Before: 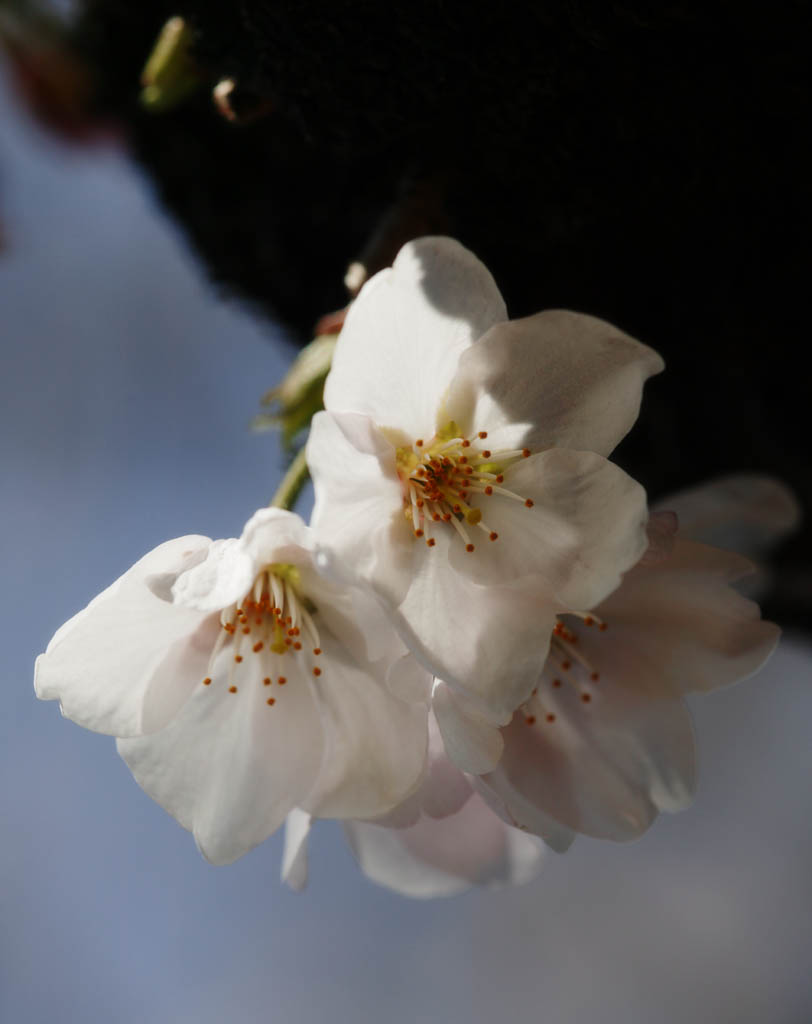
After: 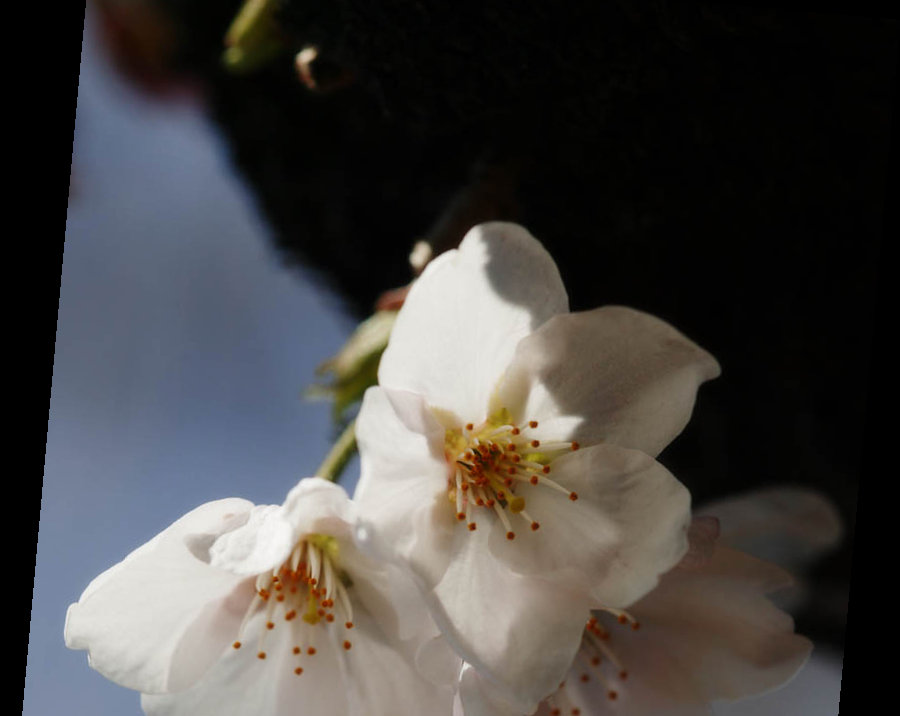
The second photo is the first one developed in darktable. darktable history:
levels: levels [0, 0.499, 1]
rotate and perspective: rotation 5.12°, automatic cropping off
crop and rotate: top 4.848%, bottom 29.503%
